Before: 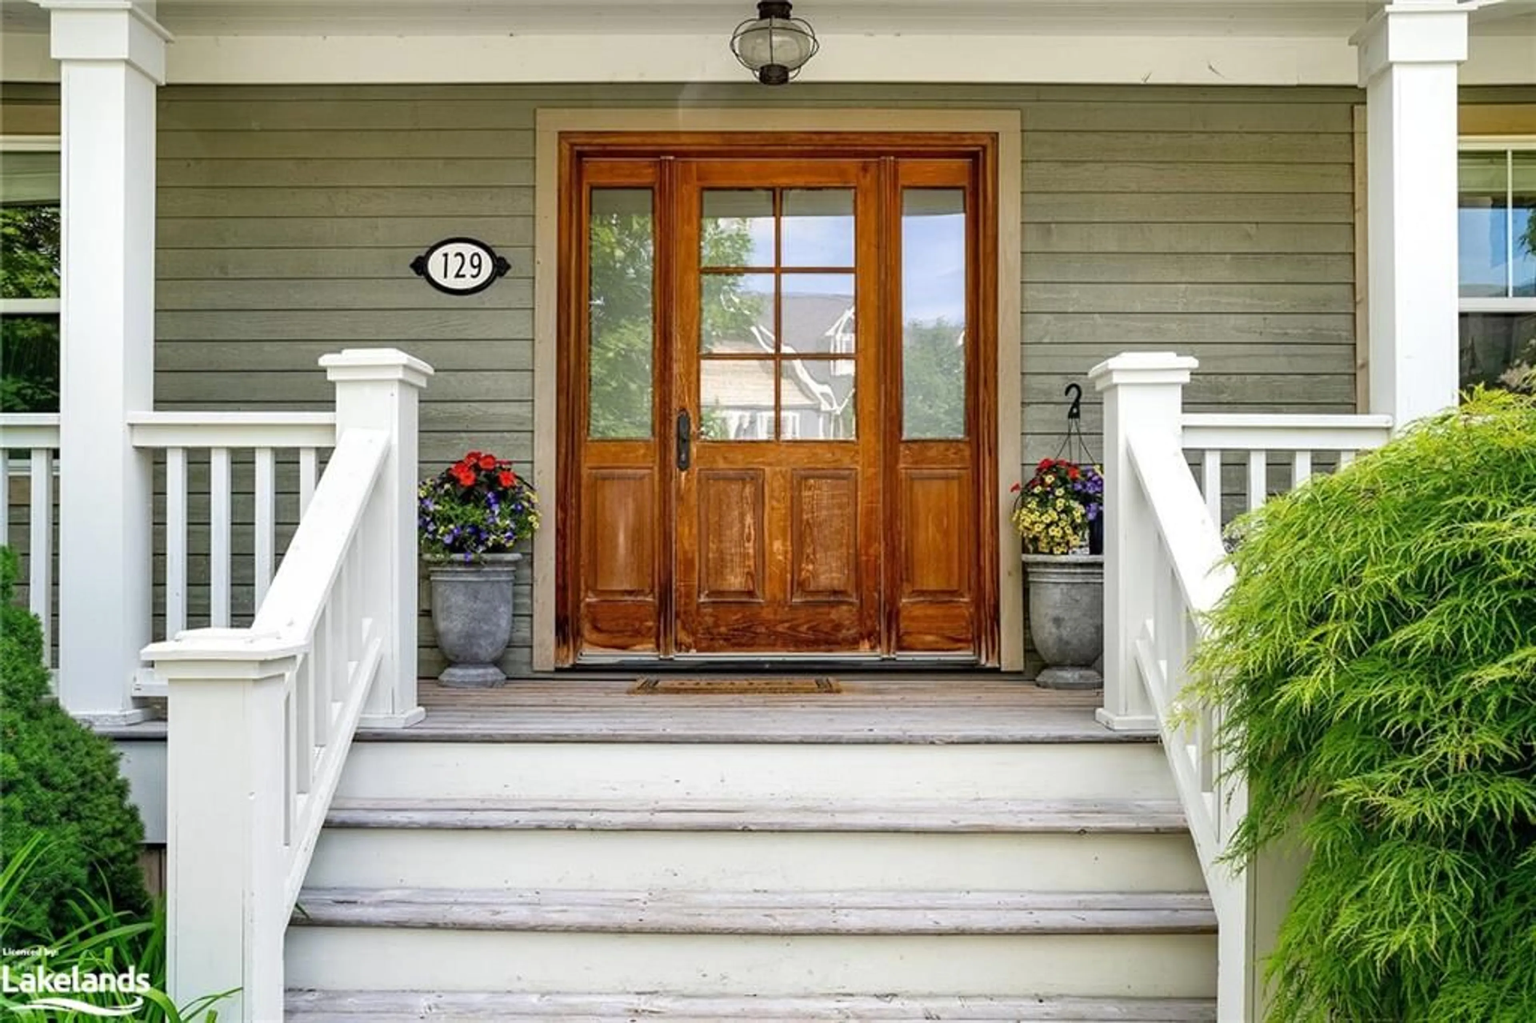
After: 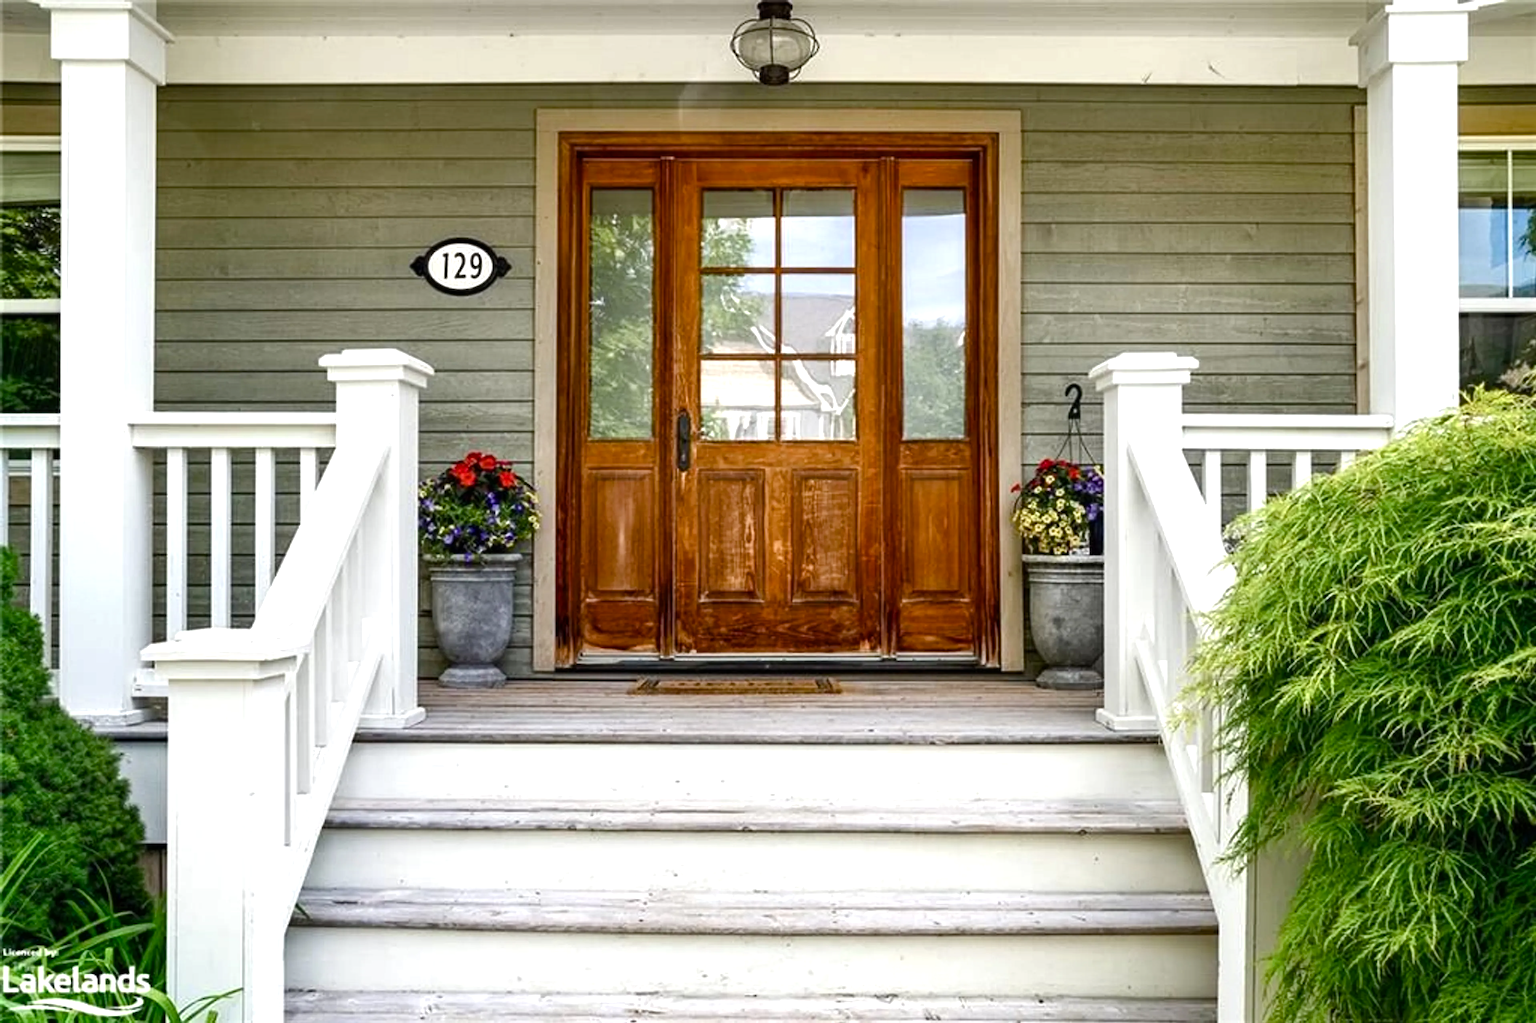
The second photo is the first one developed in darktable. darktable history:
color balance rgb: perceptual saturation grading › global saturation 20%, perceptual saturation grading › highlights -49.486%, perceptual saturation grading › shadows 24.3%, perceptual brilliance grading › highlights 13.177%, perceptual brilliance grading › mid-tones 7.882%, perceptual brilliance grading › shadows -17.584%
